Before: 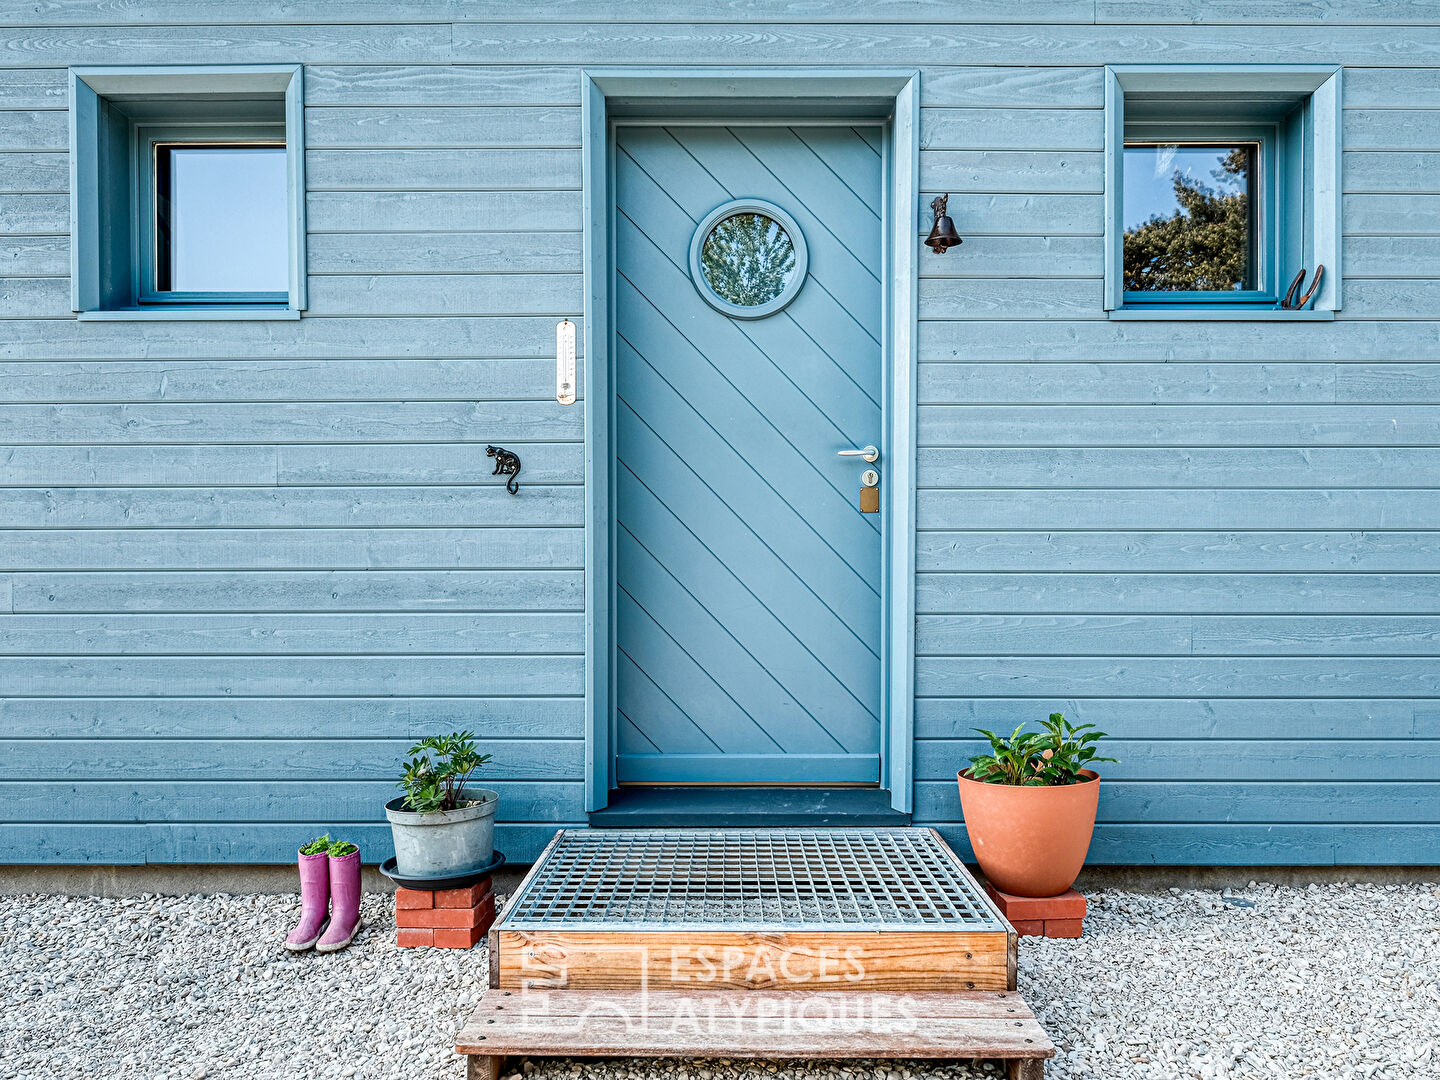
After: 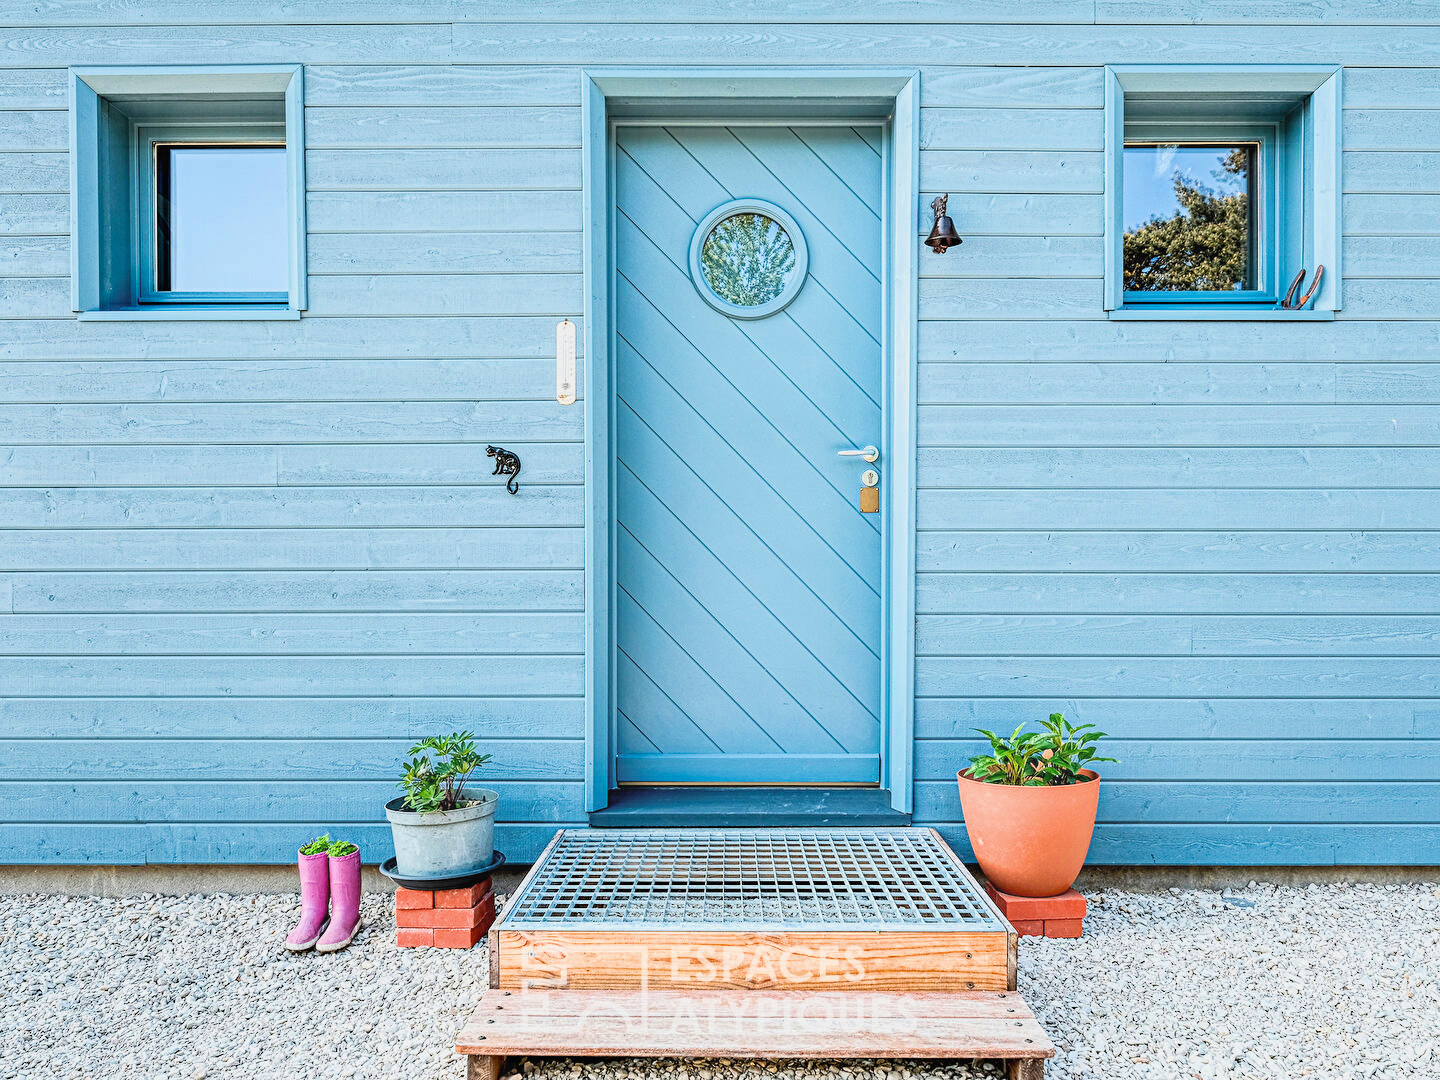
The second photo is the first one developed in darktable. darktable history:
exposure: black level correction 0, exposure 1.2 EV, compensate highlight preservation false
contrast equalizer: y [[0.439, 0.44, 0.442, 0.457, 0.493, 0.498], [0.5 ×6], [0.5 ×6], [0 ×6], [0 ×6]]
filmic rgb: black relative exposure -7.65 EV, white relative exposure 4.56 EV, hardness 3.61, color science v6 (2022)
shadows and highlights: shadows 35, highlights -35, soften with gaussian
